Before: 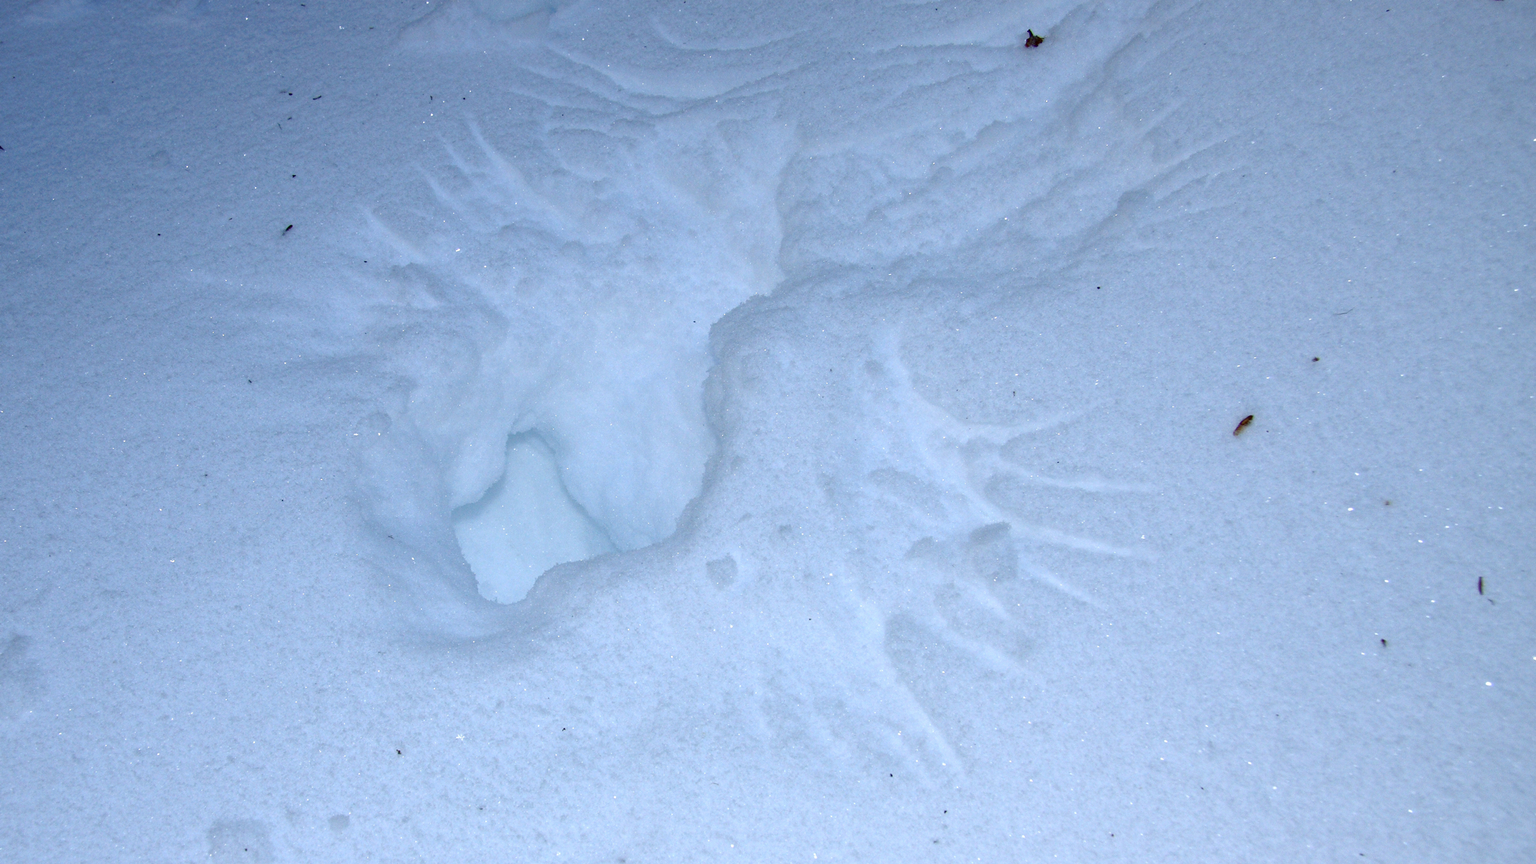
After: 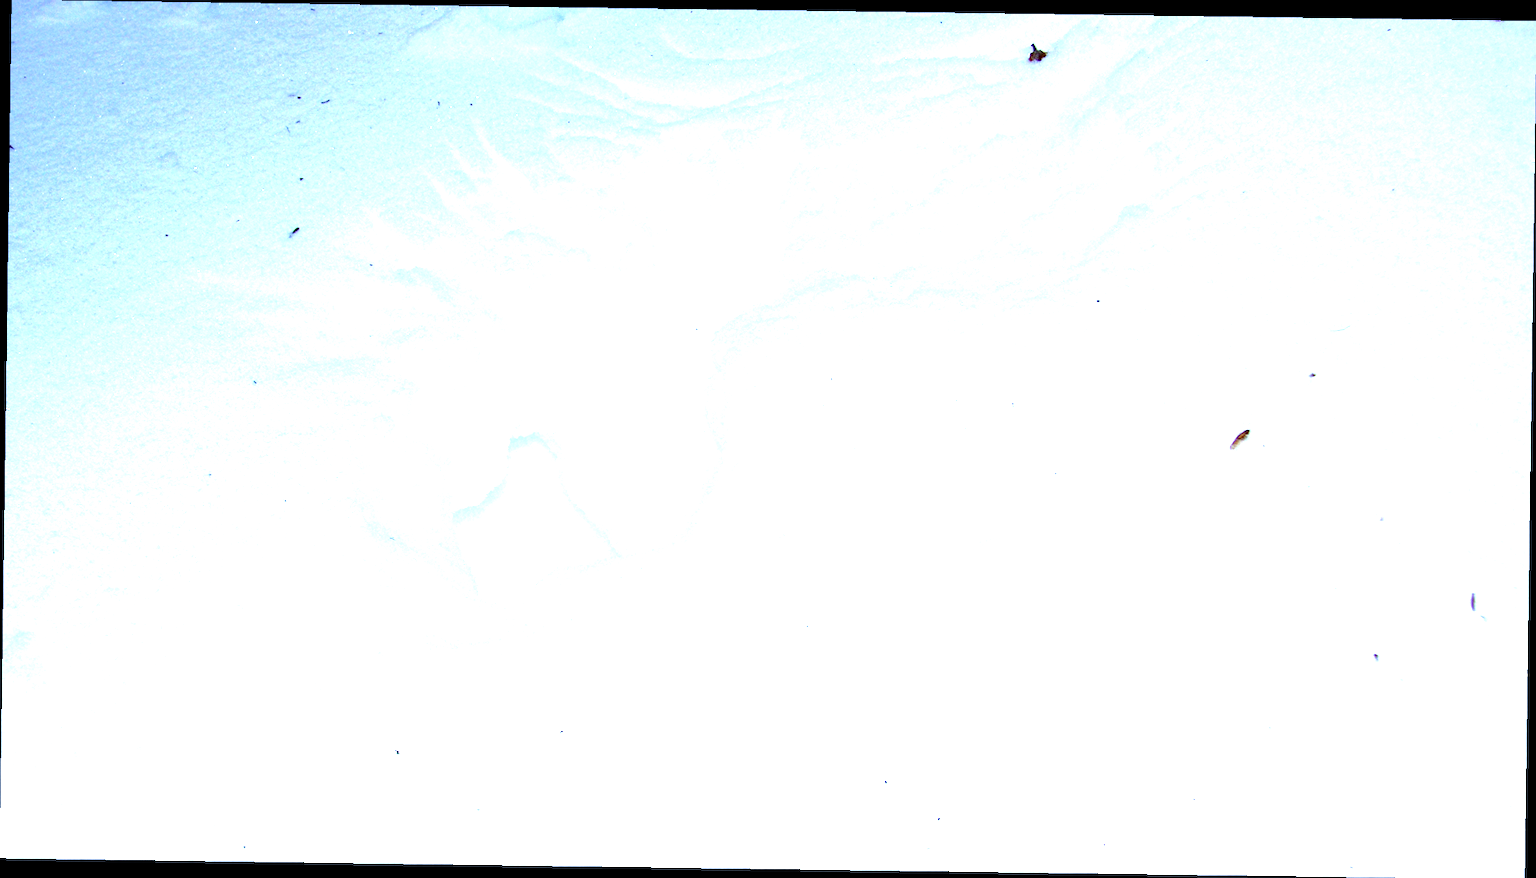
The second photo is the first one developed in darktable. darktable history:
exposure: black level correction 0.001, exposure 2 EV, compensate highlight preservation false
rotate and perspective: rotation 0.8°, automatic cropping off
color balance rgb: global vibrance 0.5%
